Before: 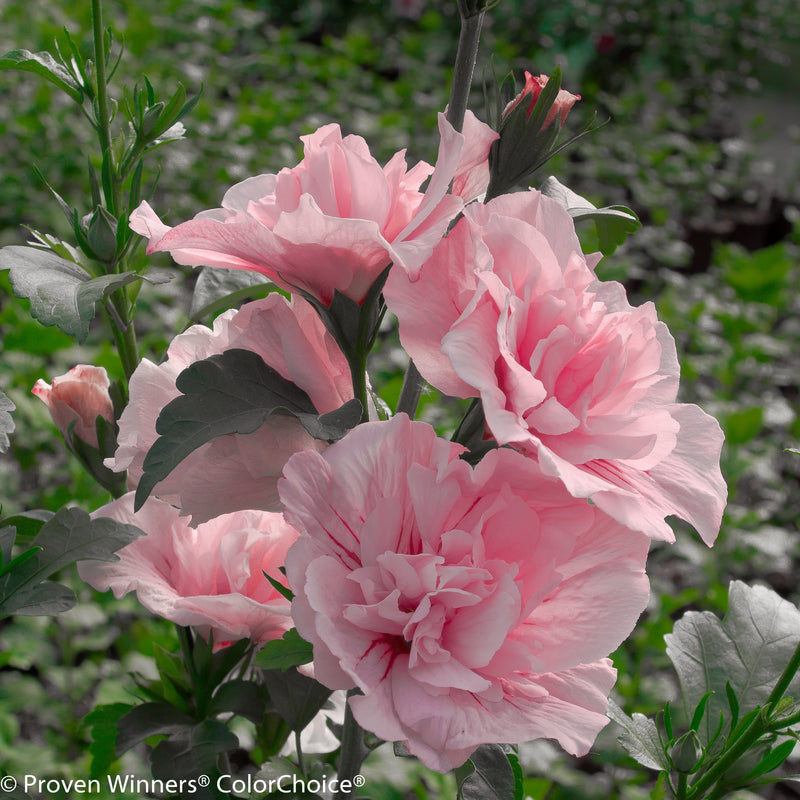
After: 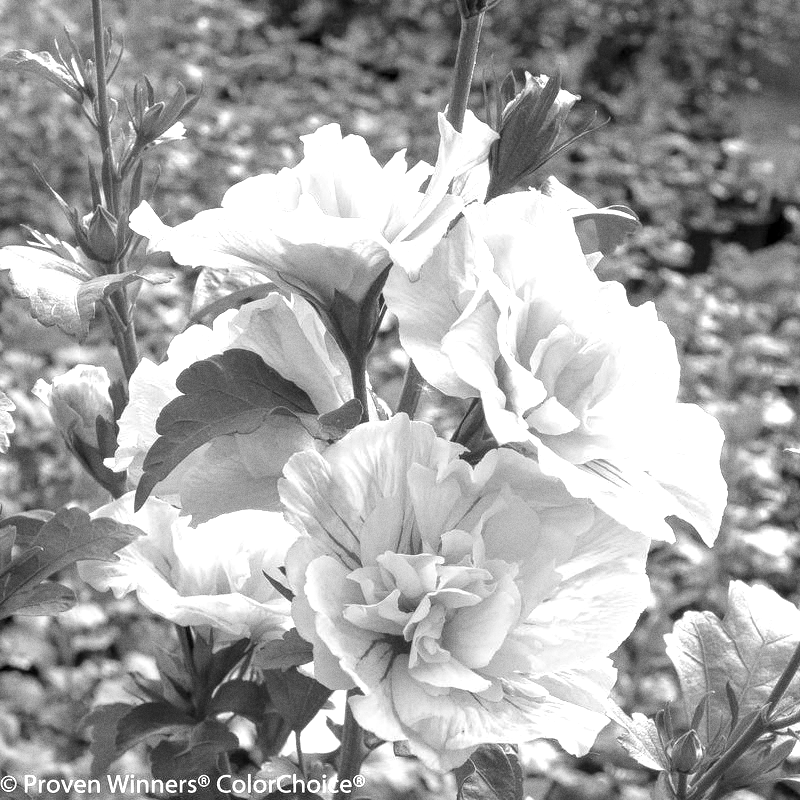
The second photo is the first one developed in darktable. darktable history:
color calibration: illuminant as shot in camera, x 0.358, y 0.373, temperature 4628.91 K
exposure: black level correction 0, exposure 1.5 EV, compensate exposure bias true, compensate highlight preservation false
grain: coarseness 0.09 ISO
local contrast: on, module defaults
monochrome: on, module defaults
white balance: red 0.984, blue 1.059
